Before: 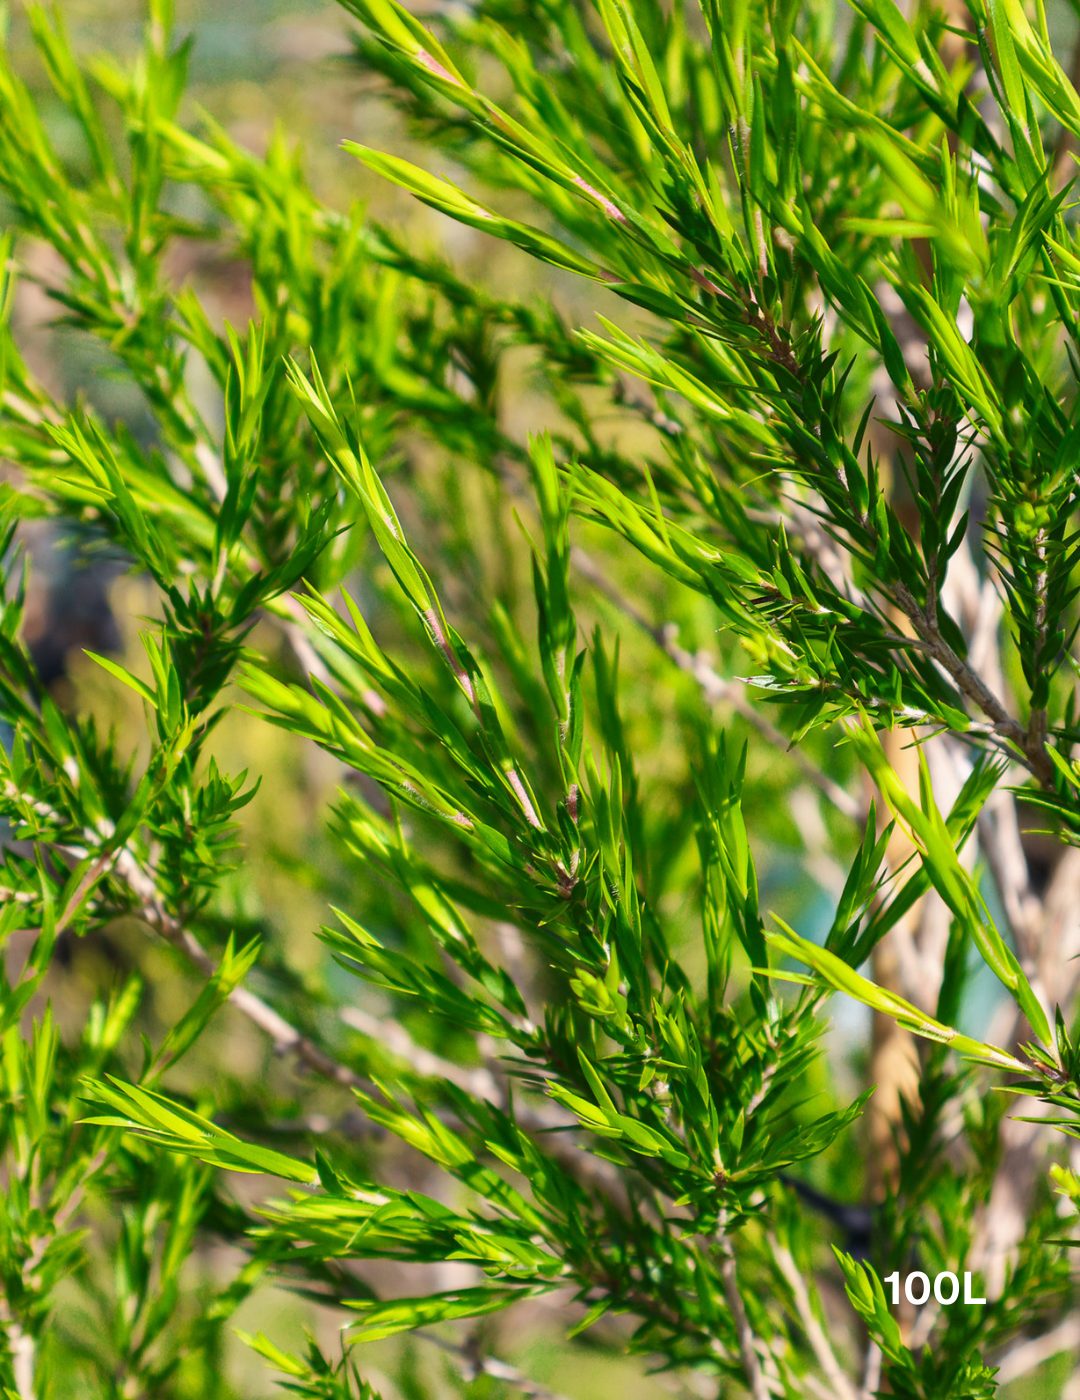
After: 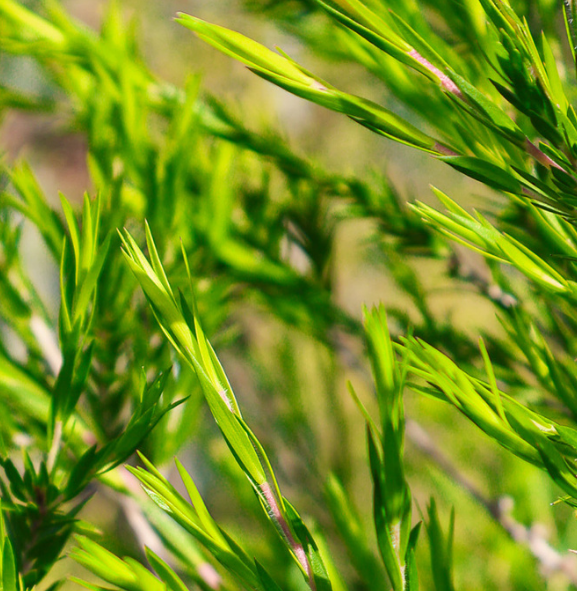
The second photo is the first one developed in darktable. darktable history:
crop: left 15.31%, top 9.128%, right 31.198%, bottom 48.647%
